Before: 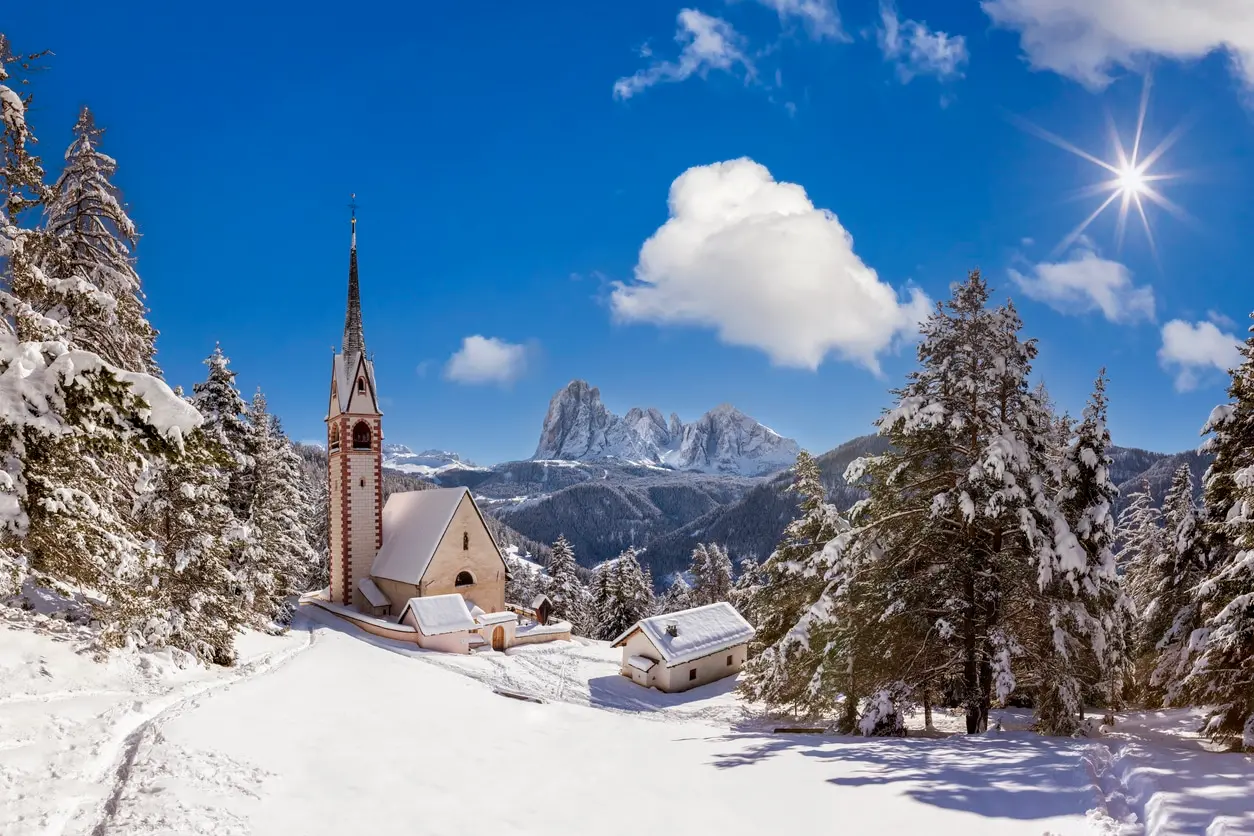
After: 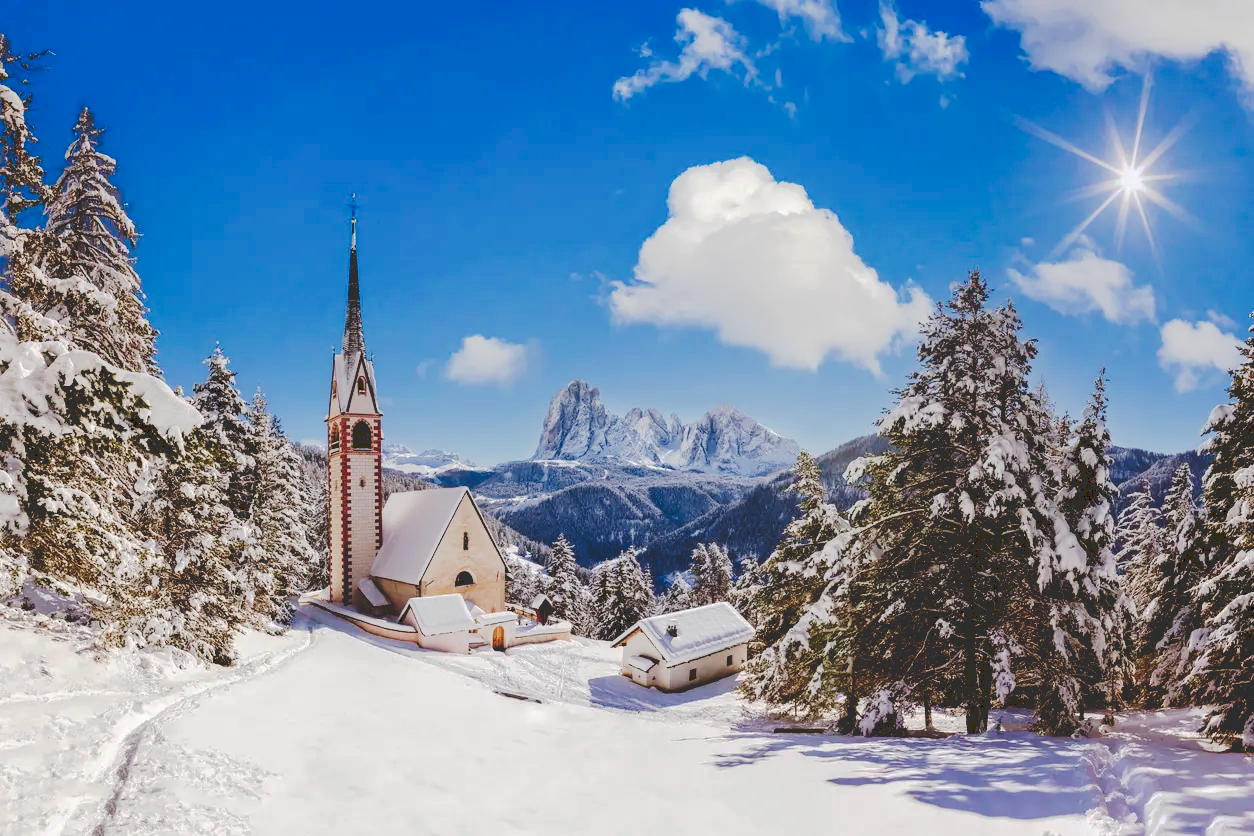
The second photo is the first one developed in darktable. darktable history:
tone curve: curves: ch0 [(0, 0) (0.003, 0.185) (0.011, 0.185) (0.025, 0.187) (0.044, 0.185) (0.069, 0.185) (0.1, 0.18) (0.136, 0.18) (0.177, 0.179) (0.224, 0.202) (0.277, 0.252) (0.335, 0.343) (0.399, 0.452) (0.468, 0.553) (0.543, 0.643) (0.623, 0.717) (0.709, 0.778) (0.801, 0.82) (0.898, 0.856) (1, 1)], preserve colors none
